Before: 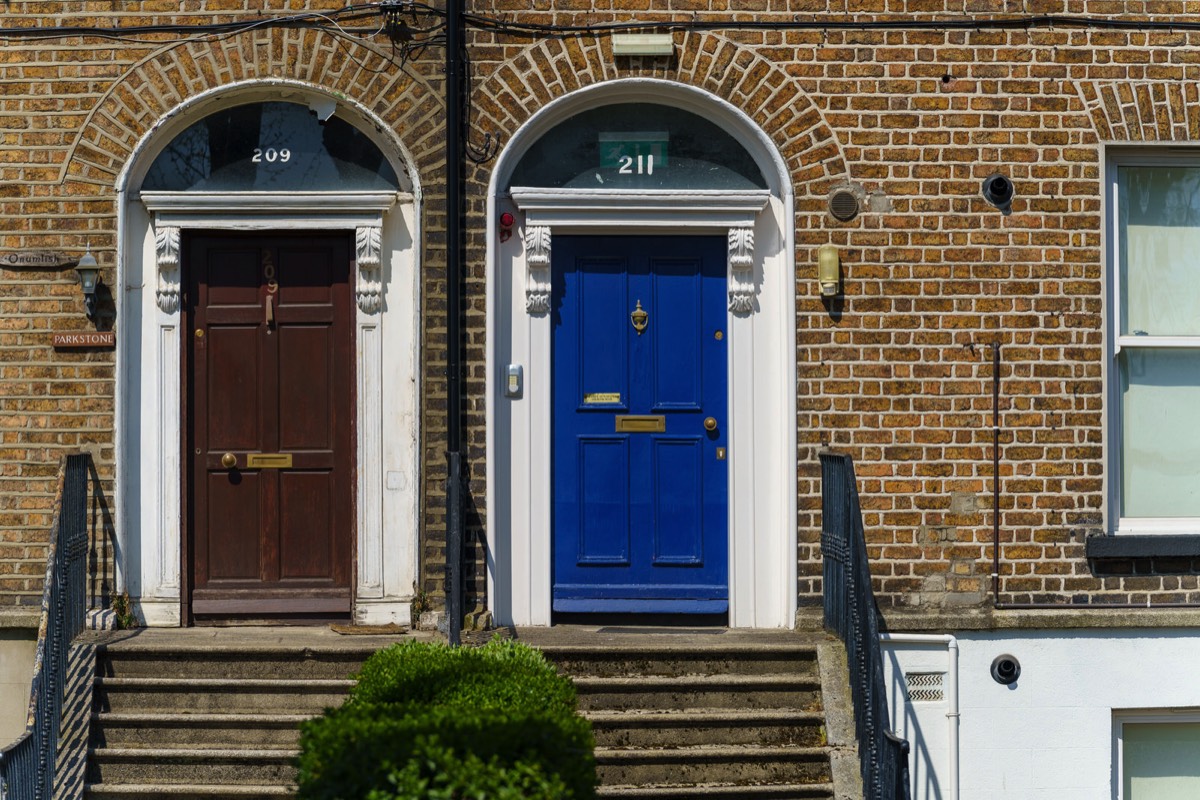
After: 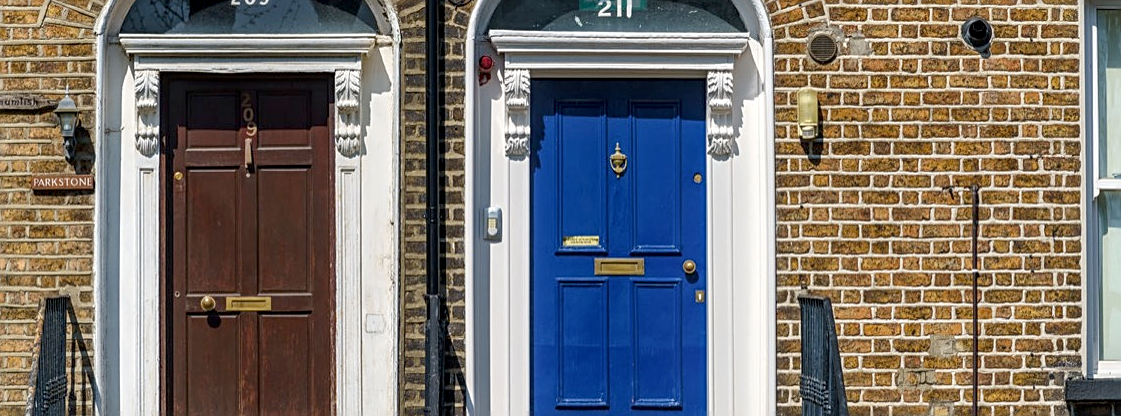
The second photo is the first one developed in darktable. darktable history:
local contrast: detail 130%
sharpen: on, module defaults
exposure: black level correction 0.001, exposure 0.142 EV, compensate highlight preservation false
crop: left 1.807%, top 19.631%, right 4.711%, bottom 28.358%
